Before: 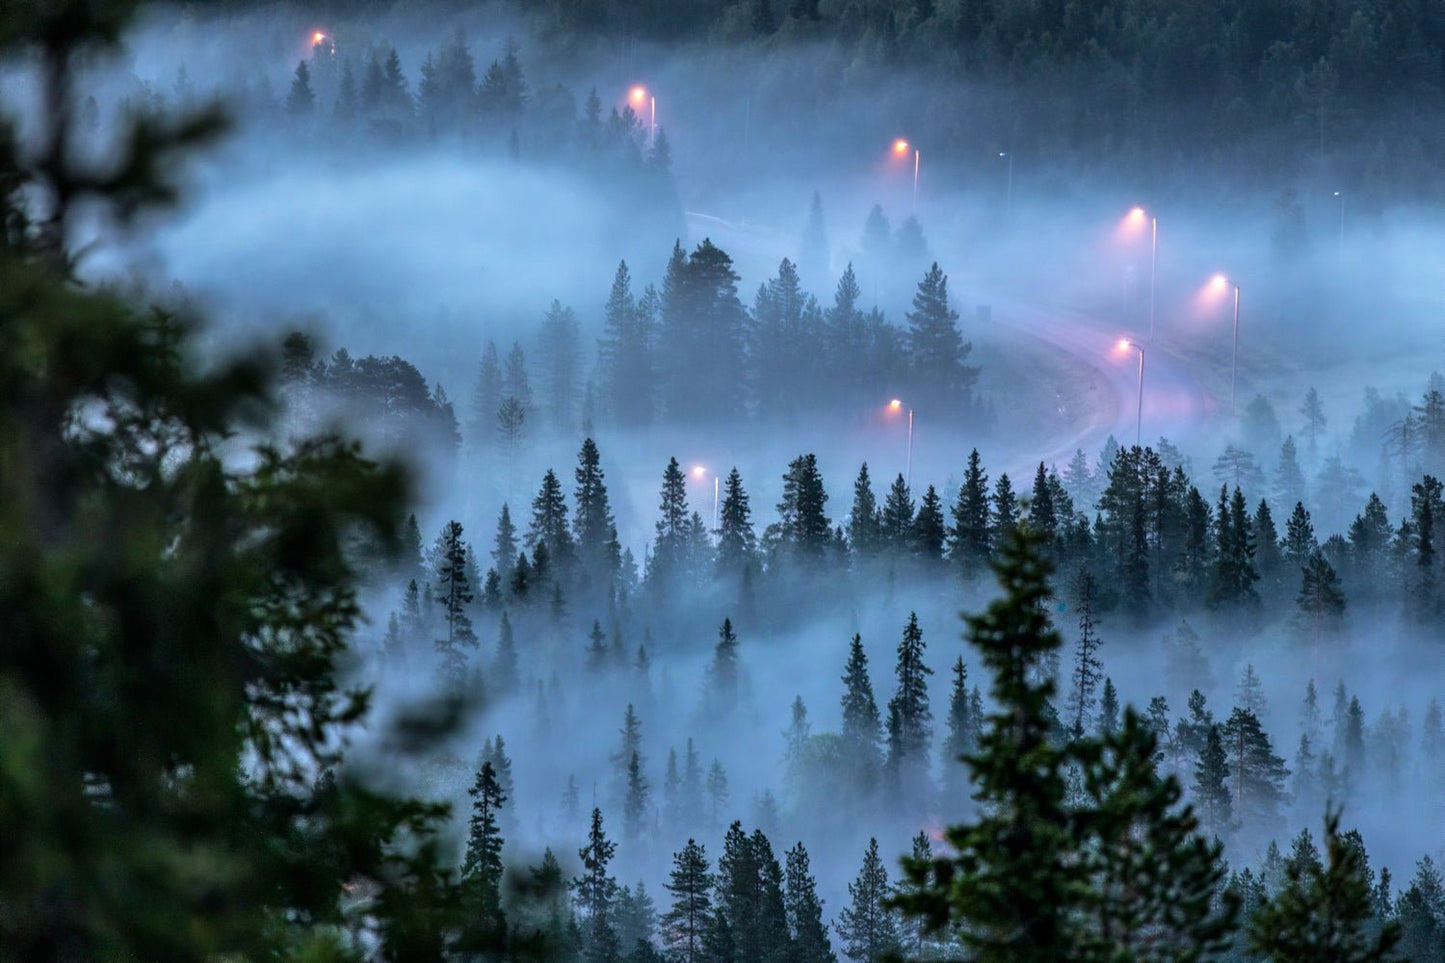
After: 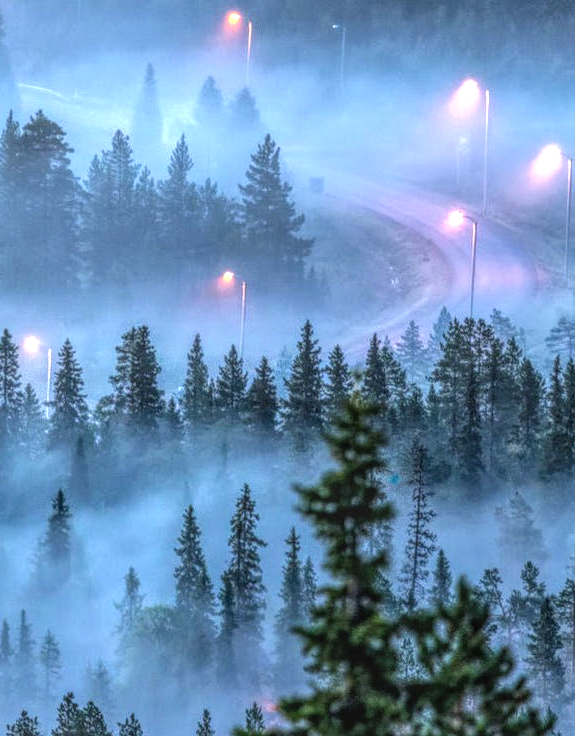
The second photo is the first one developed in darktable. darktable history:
local contrast: highlights 20%, shadows 26%, detail 201%, midtone range 0.2
crop: left 46.193%, top 13.395%, right 14.005%, bottom 10.116%
exposure: exposure 0.667 EV, compensate highlight preservation false
